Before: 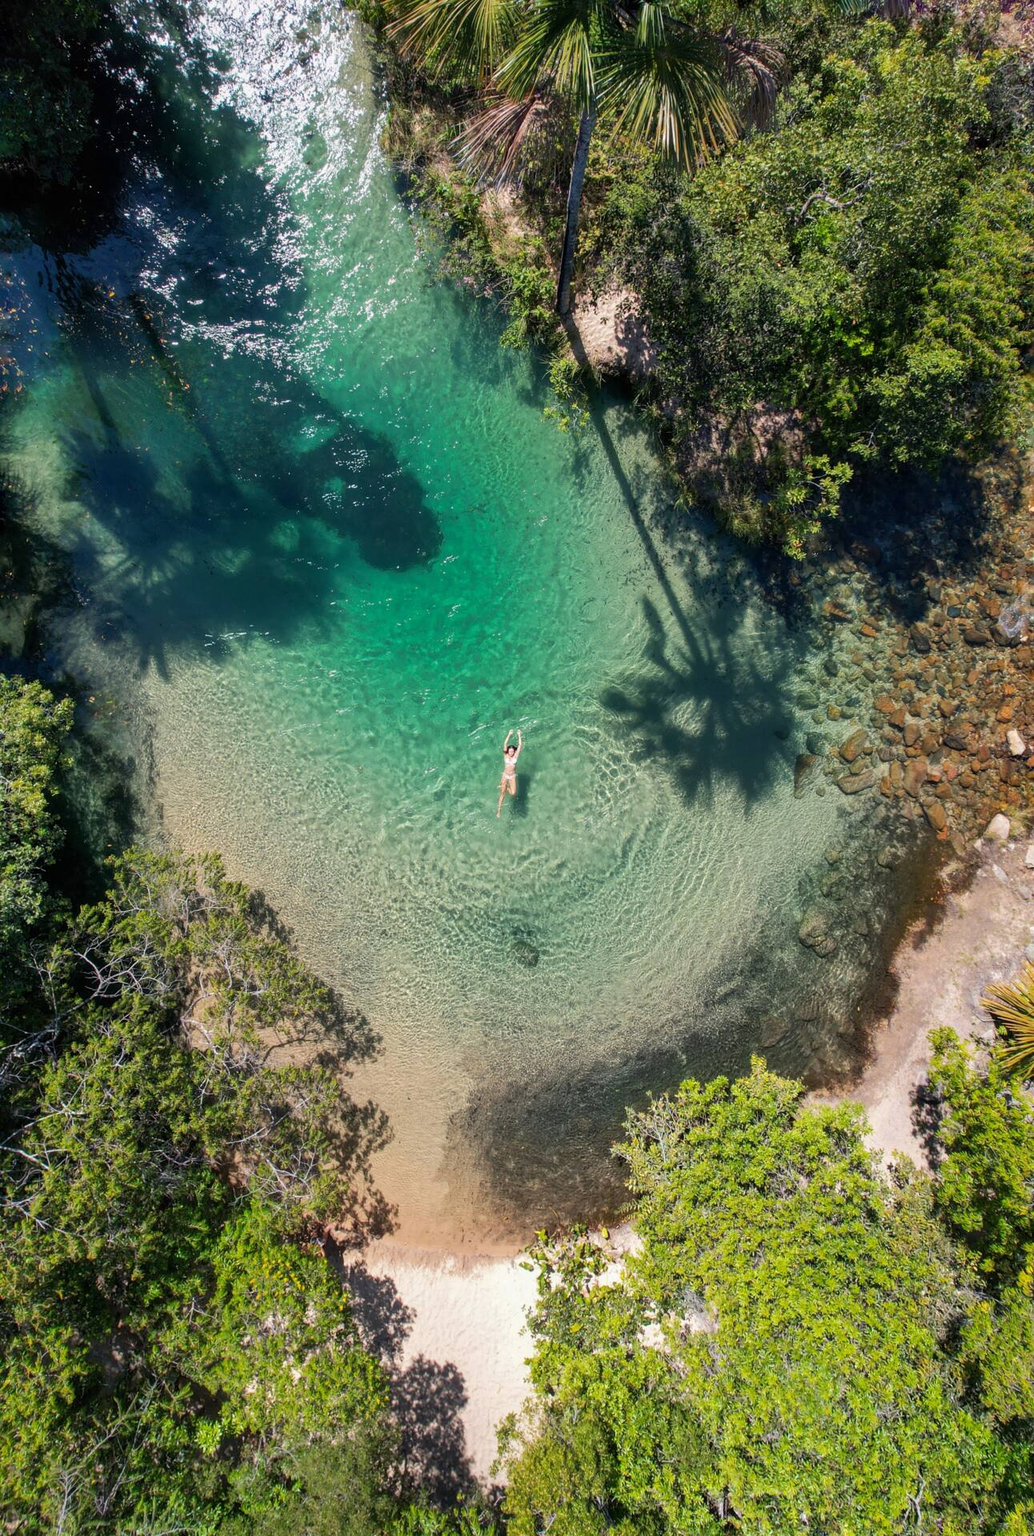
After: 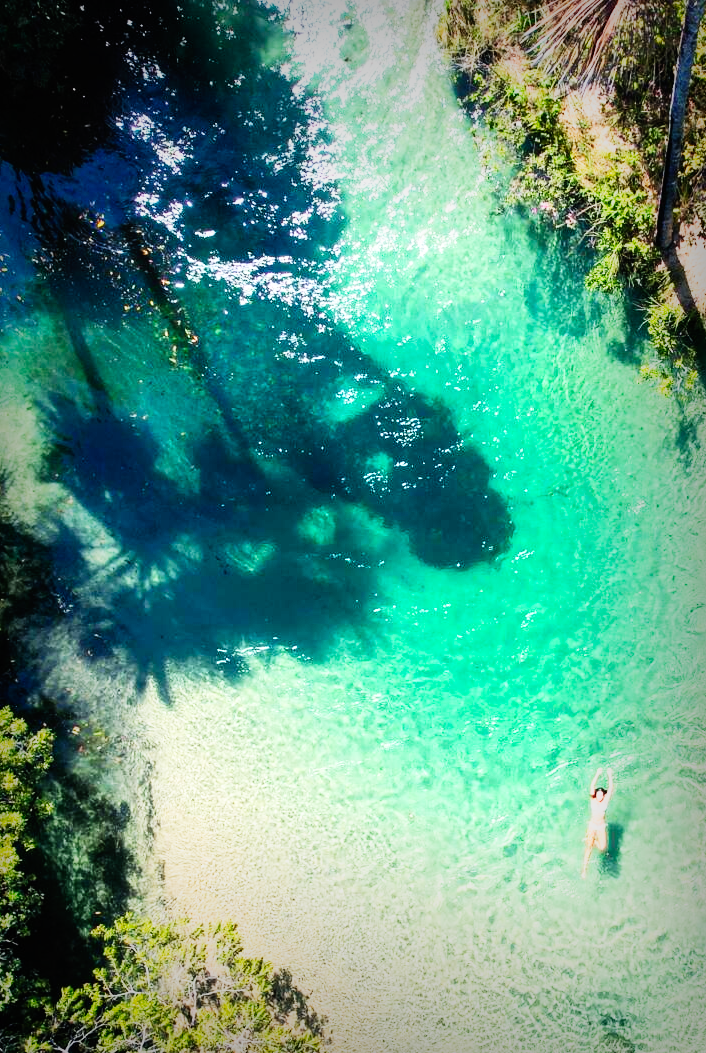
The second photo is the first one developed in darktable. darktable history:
vignetting: fall-off start 53.2%, brightness -0.594, saturation 0, automatic ratio true, width/height ratio 1.313, shape 0.22, unbound false
contrast brightness saturation: contrast 0.2, brightness 0.15, saturation 0.14
crop and rotate: left 3.047%, top 7.509%, right 42.236%, bottom 37.598%
base curve: curves: ch0 [(0, 0) (0.007, 0.004) (0.027, 0.03) (0.046, 0.07) (0.207, 0.54) (0.442, 0.872) (0.673, 0.972) (1, 1)], preserve colors none
